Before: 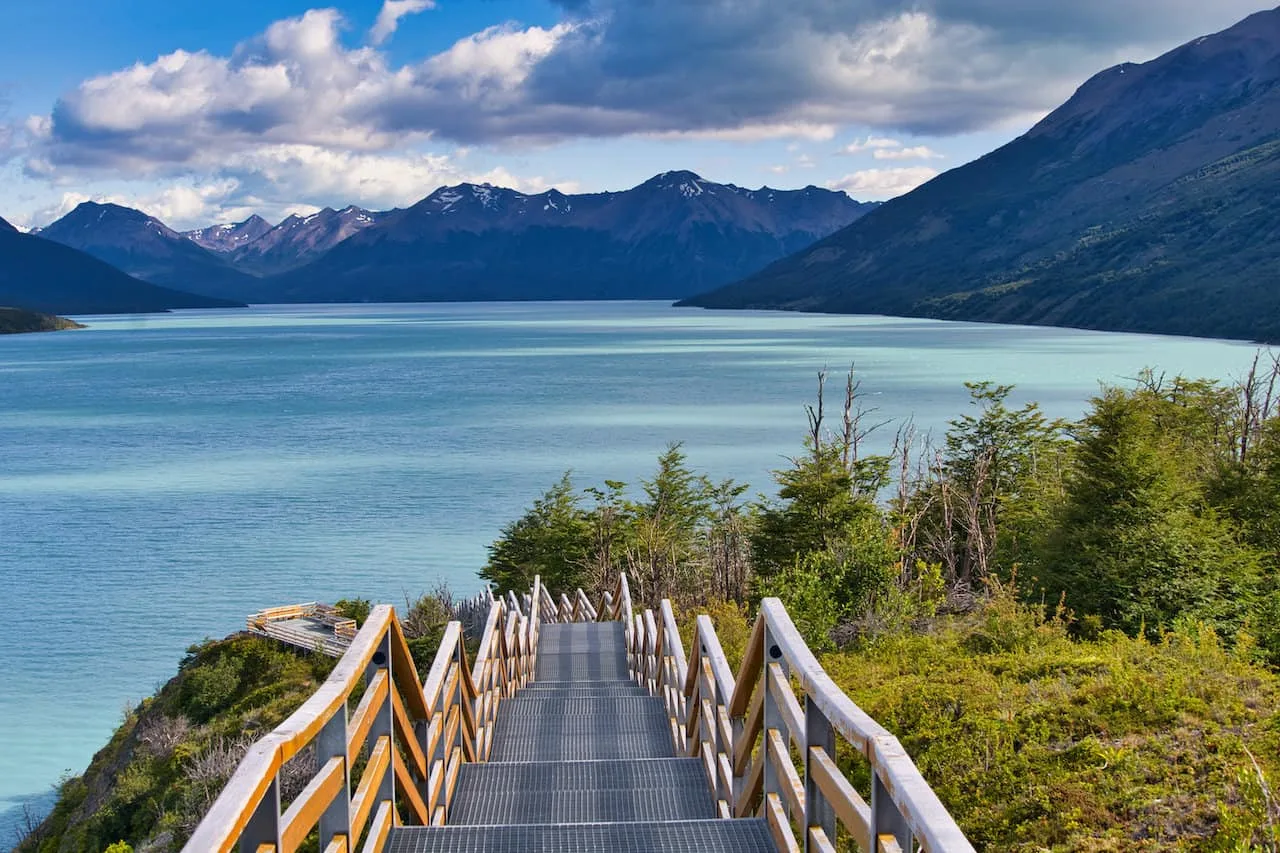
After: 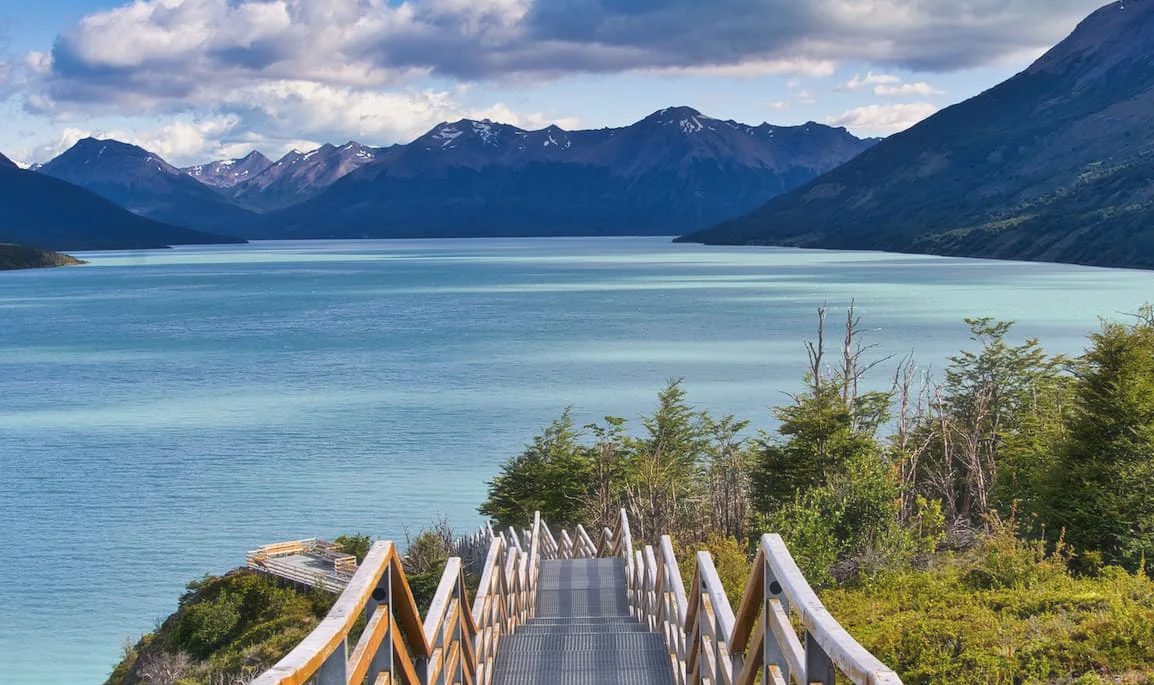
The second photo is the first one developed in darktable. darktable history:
haze removal: strength -0.108, compatibility mode true, adaptive false
crop: top 7.553%, right 9.832%, bottom 12.076%
